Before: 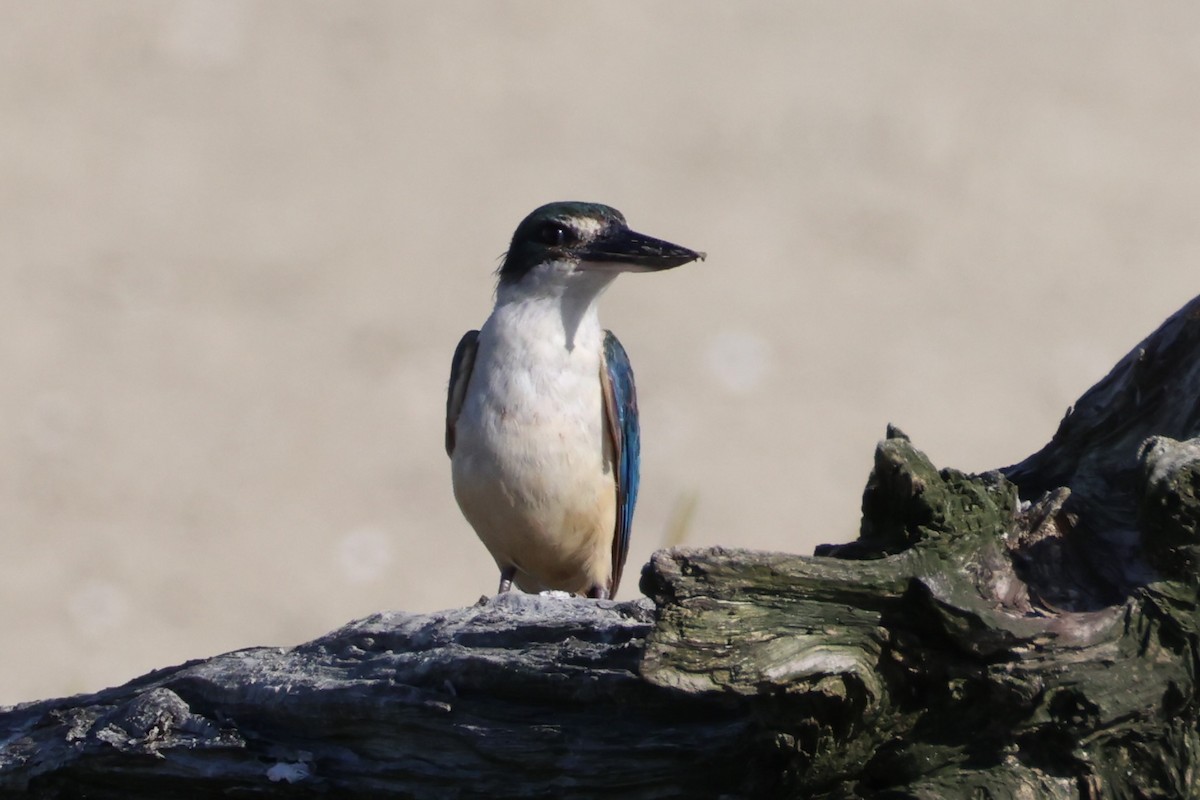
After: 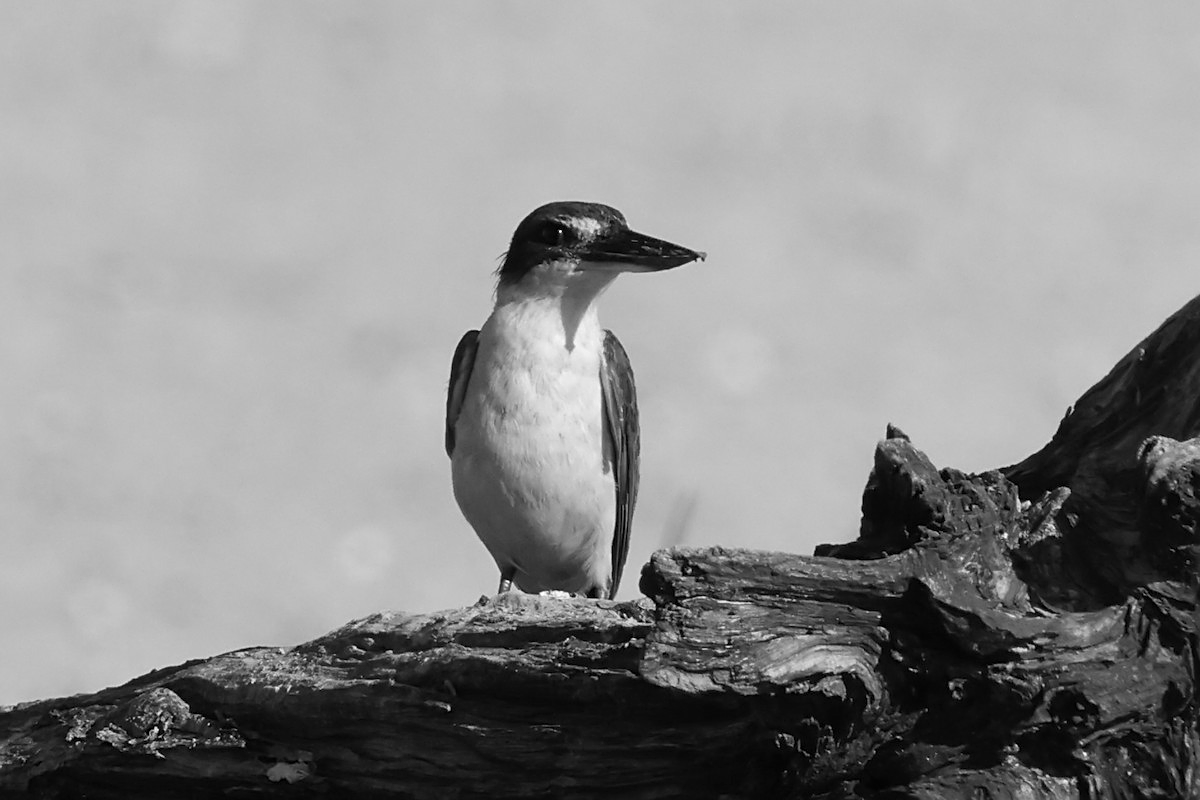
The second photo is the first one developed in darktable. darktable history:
tone equalizer: on, module defaults
sharpen: on, module defaults
monochrome: on, module defaults
